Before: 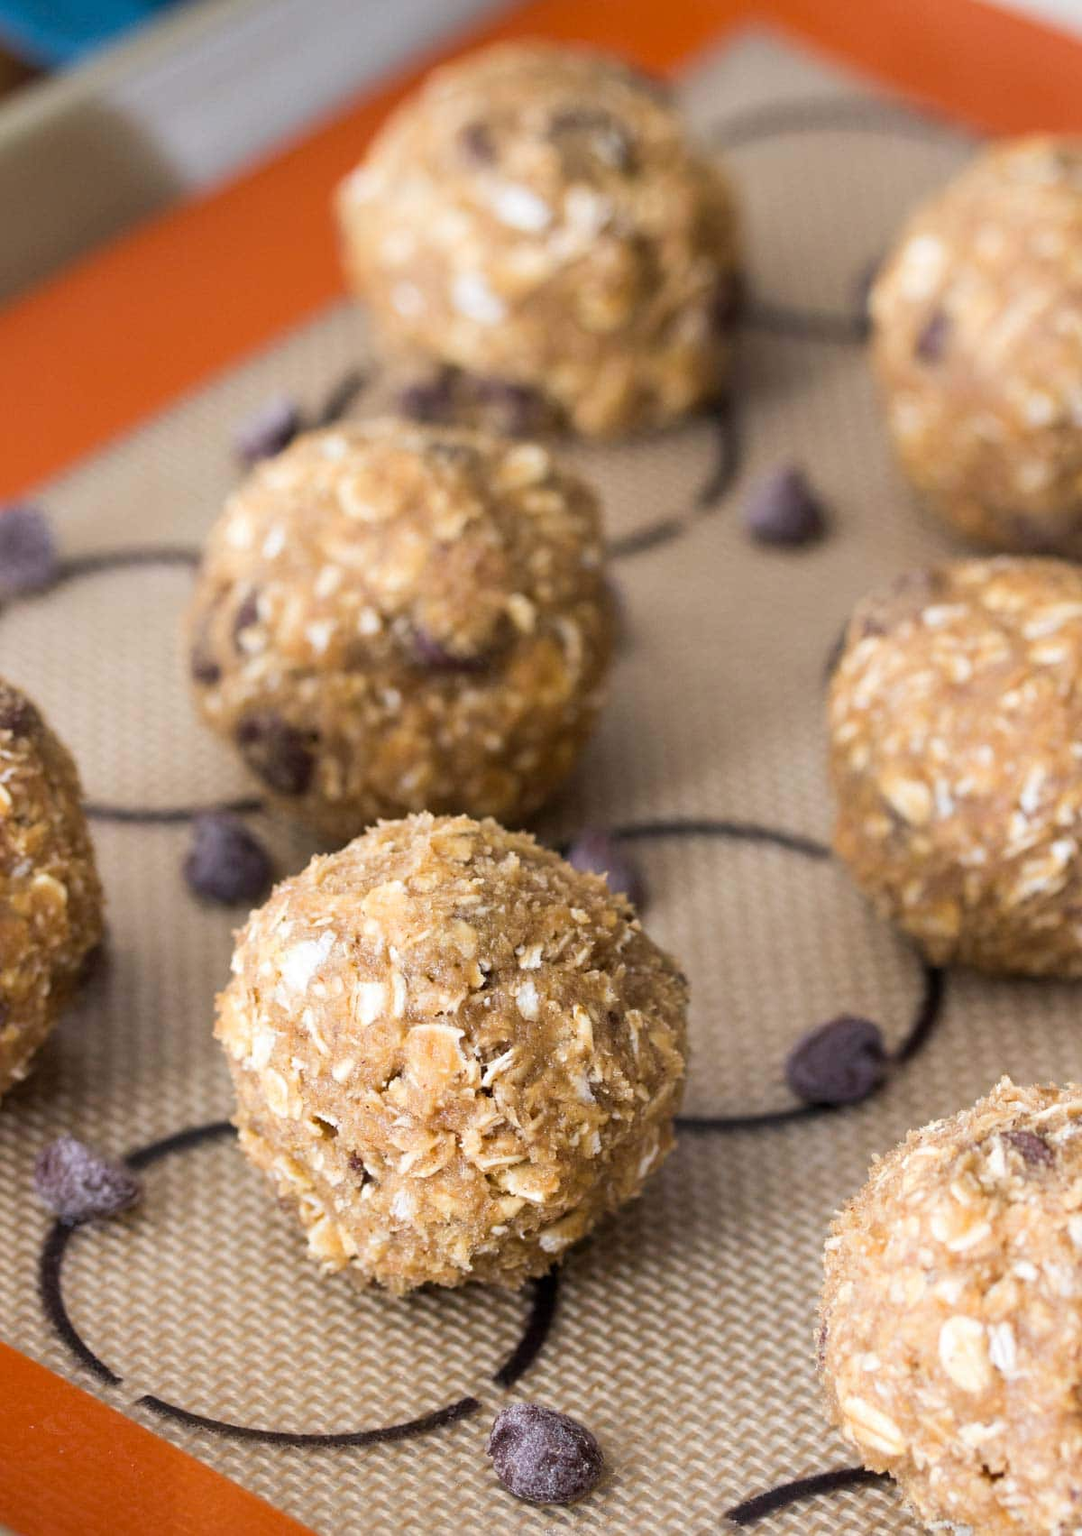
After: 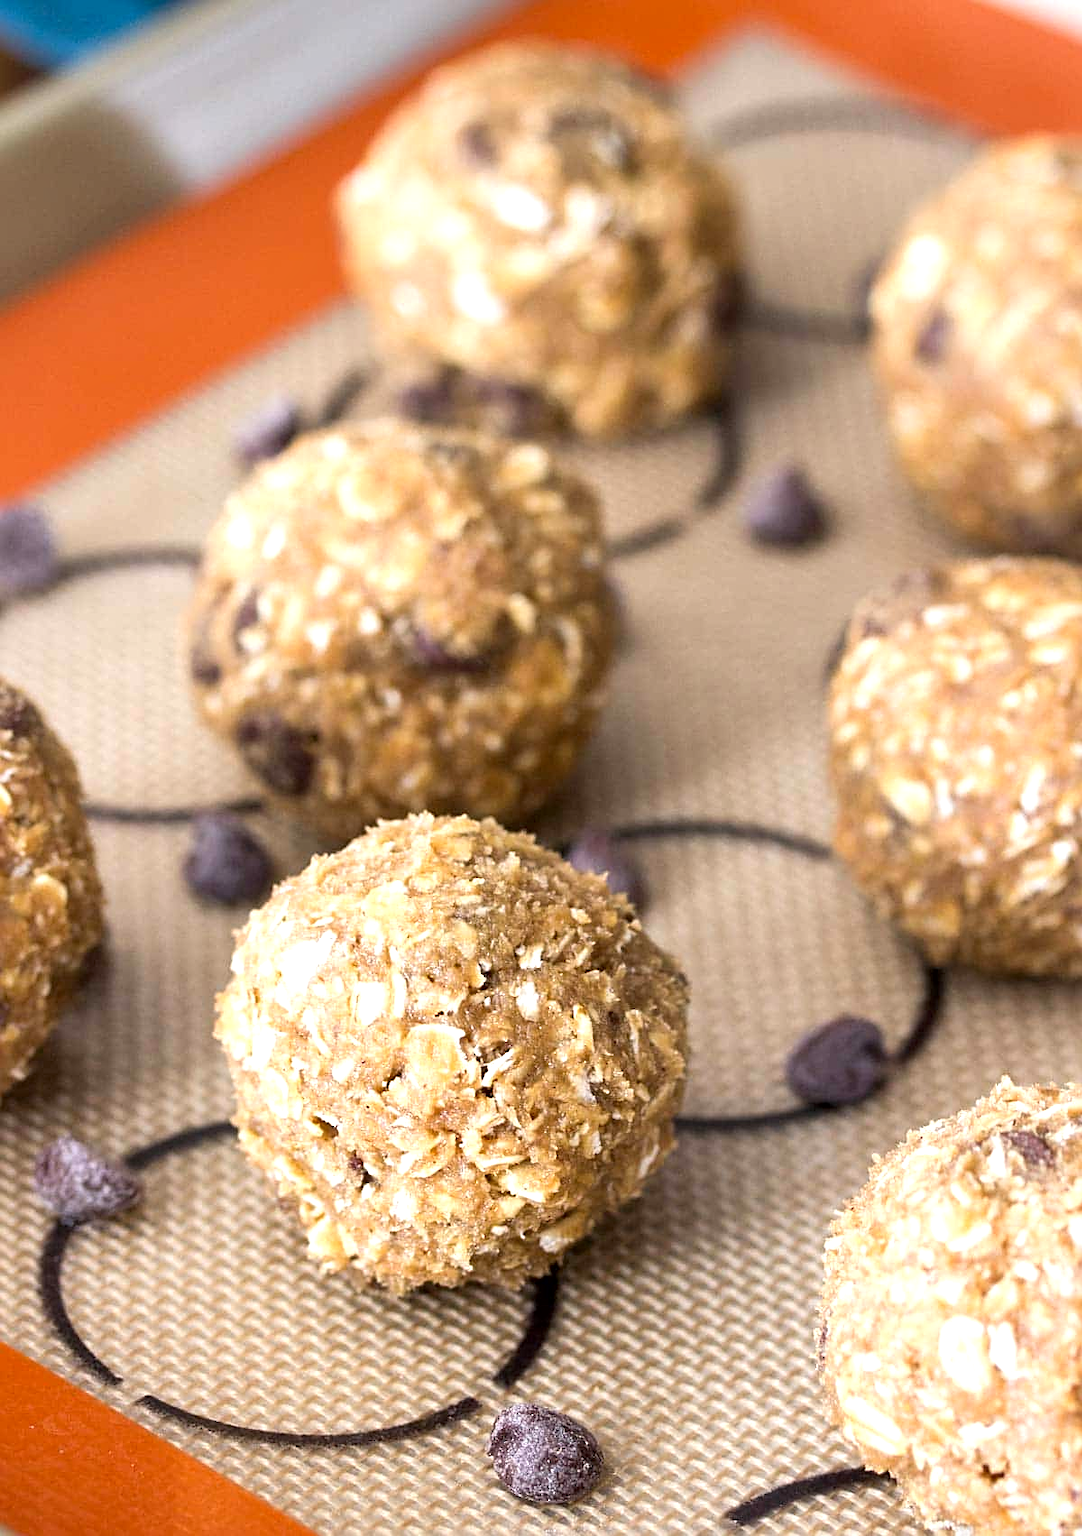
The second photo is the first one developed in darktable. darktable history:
exposure: black level correction 0.001, exposure 0.499 EV, compensate exposure bias true, compensate highlight preservation false
local contrast: mode bilateral grid, contrast 19, coarseness 49, detail 120%, midtone range 0.2
sharpen: on, module defaults
